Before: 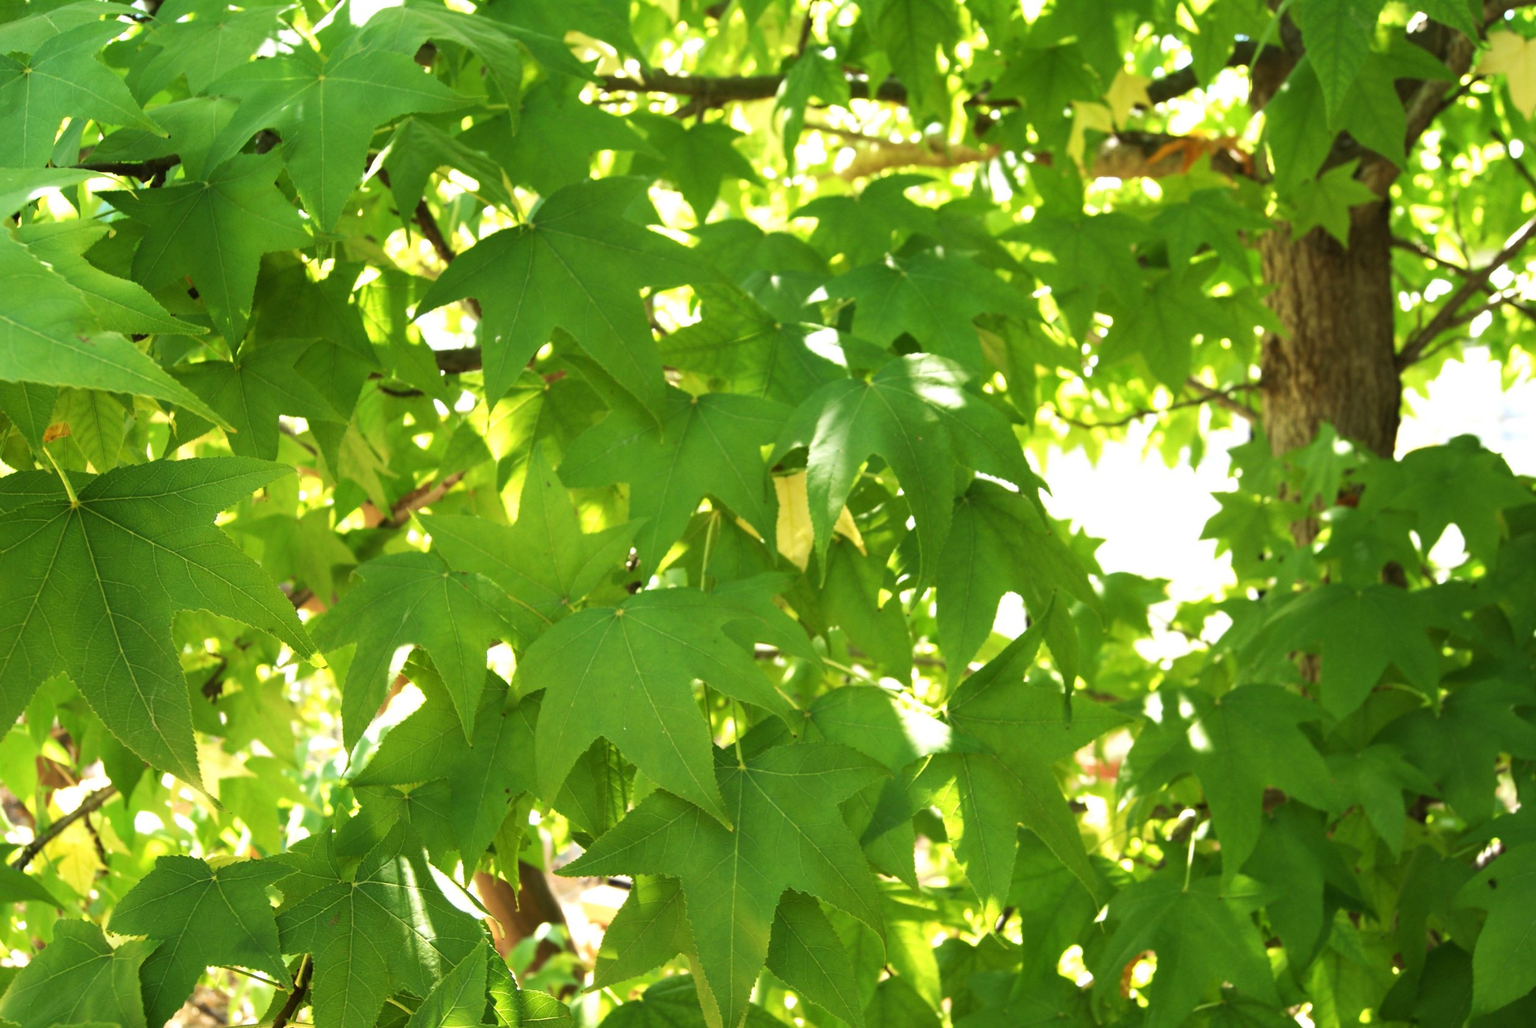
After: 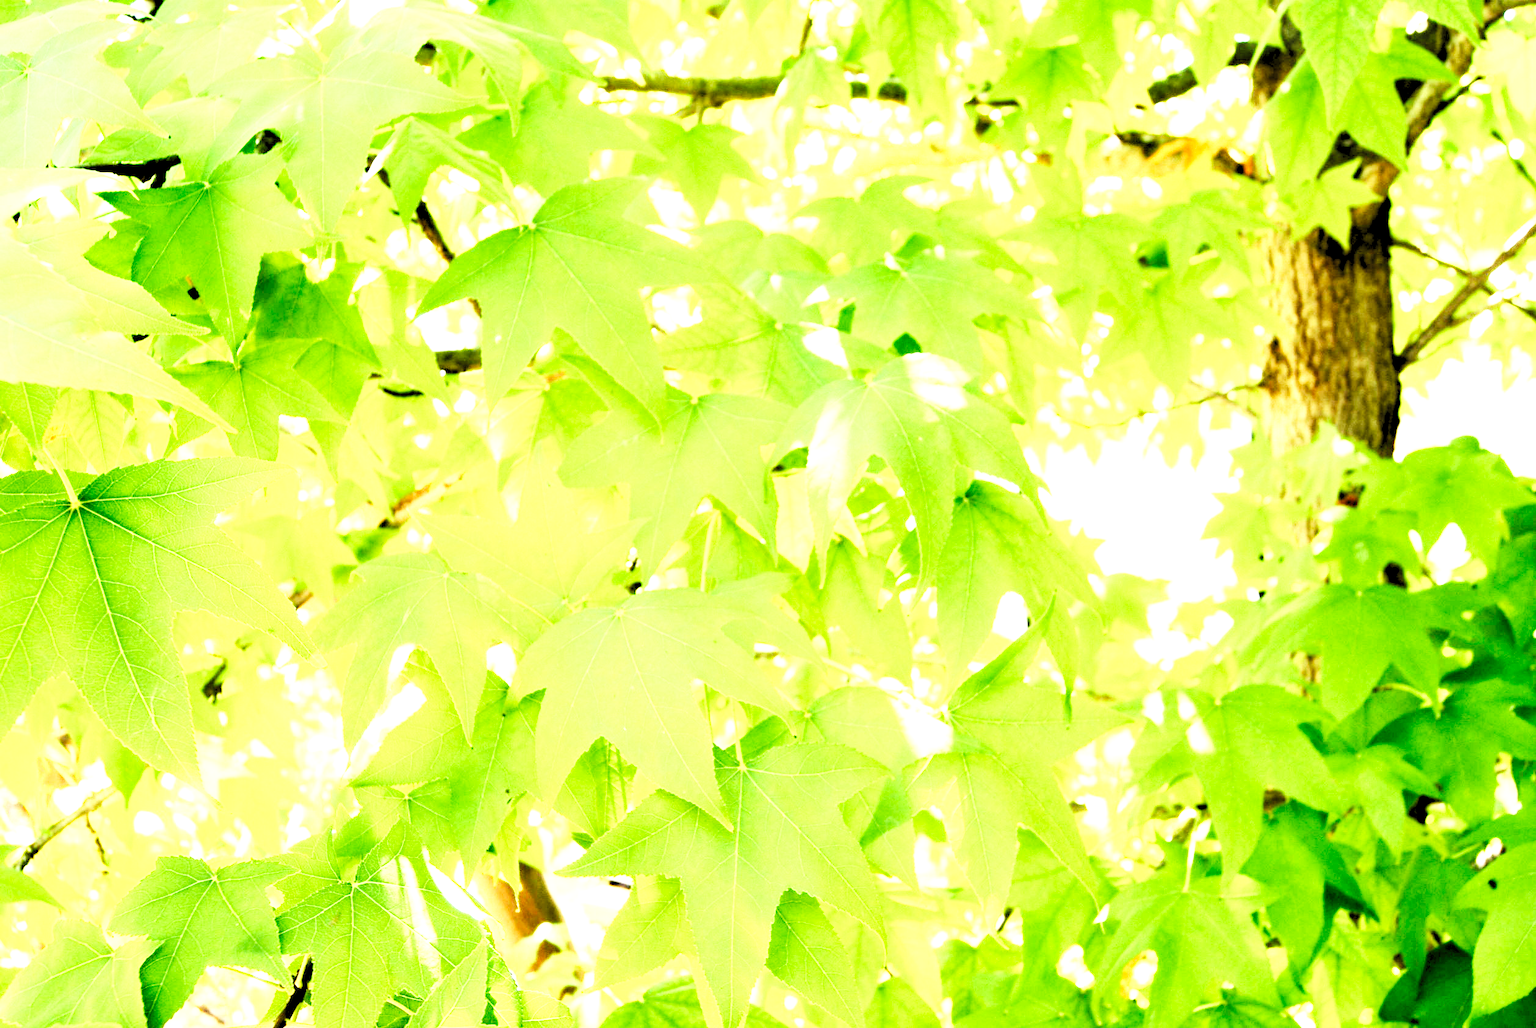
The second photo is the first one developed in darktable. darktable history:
levels: levels [0.072, 0.414, 0.976]
base curve: curves: ch0 [(0, 0.003) (0.001, 0.002) (0.006, 0.004) (0.02, 0.022) (0.048, 0.086) (0.094, 0.234) (0.162, 0.431) (0.258, 0.629) (0.385, 0.8) (0.548, 0.918) (0.751, 0.988) (1, 1)], preserve colors none
rgb curve: curves: ch0 [(0, 0) (0.21, 0.15) (0.24, 0.21) (0.5, 0.75) (0.75, 0.96) (0.89, 0.99) (1, 1)]; ch1 [(0, 0.02) (0.21, 0.13) (0.25, 0.2) (0.5, 0.67) (0.75, 0.9) (0.89, 0.97) (1, 1)]; ch2 [(0, 0.02) (0.21, 0.13) (0.25, 0.2) (0.5, 0.67) (0.75, 0.9) (0.89, 0.97) (1, 1)], compensate middle gray true
